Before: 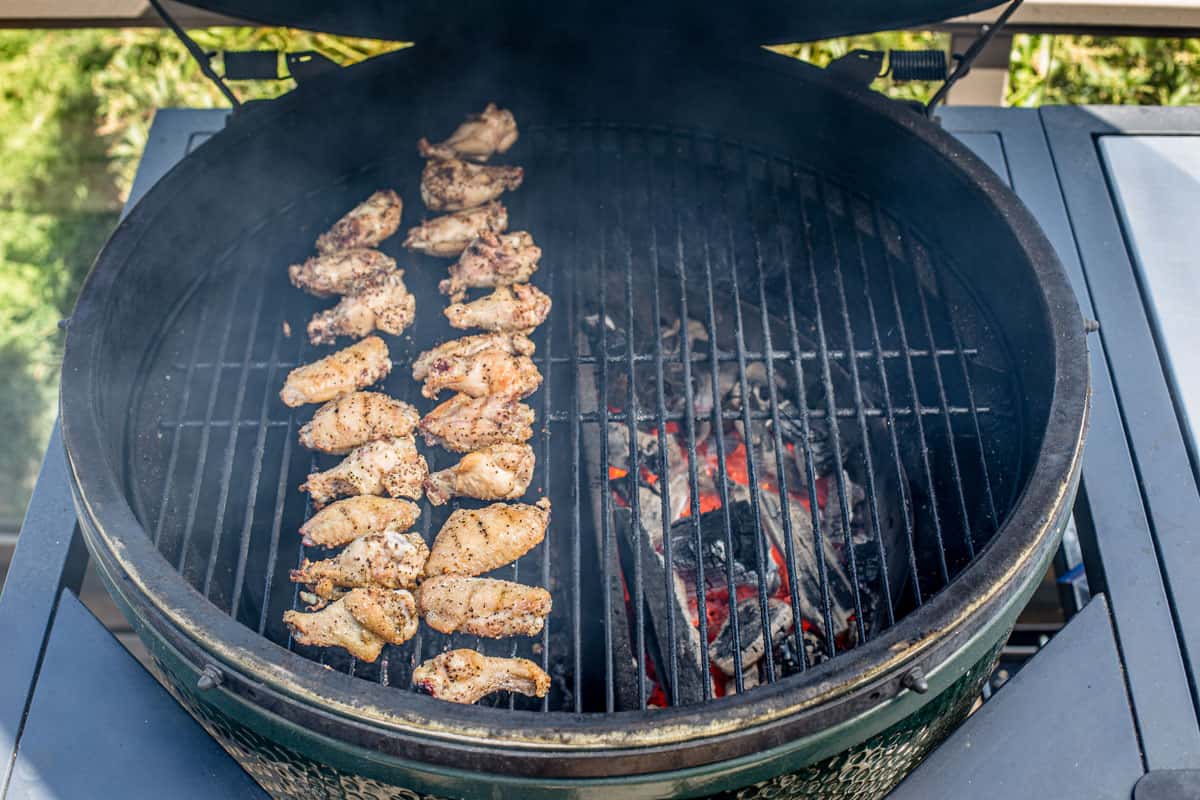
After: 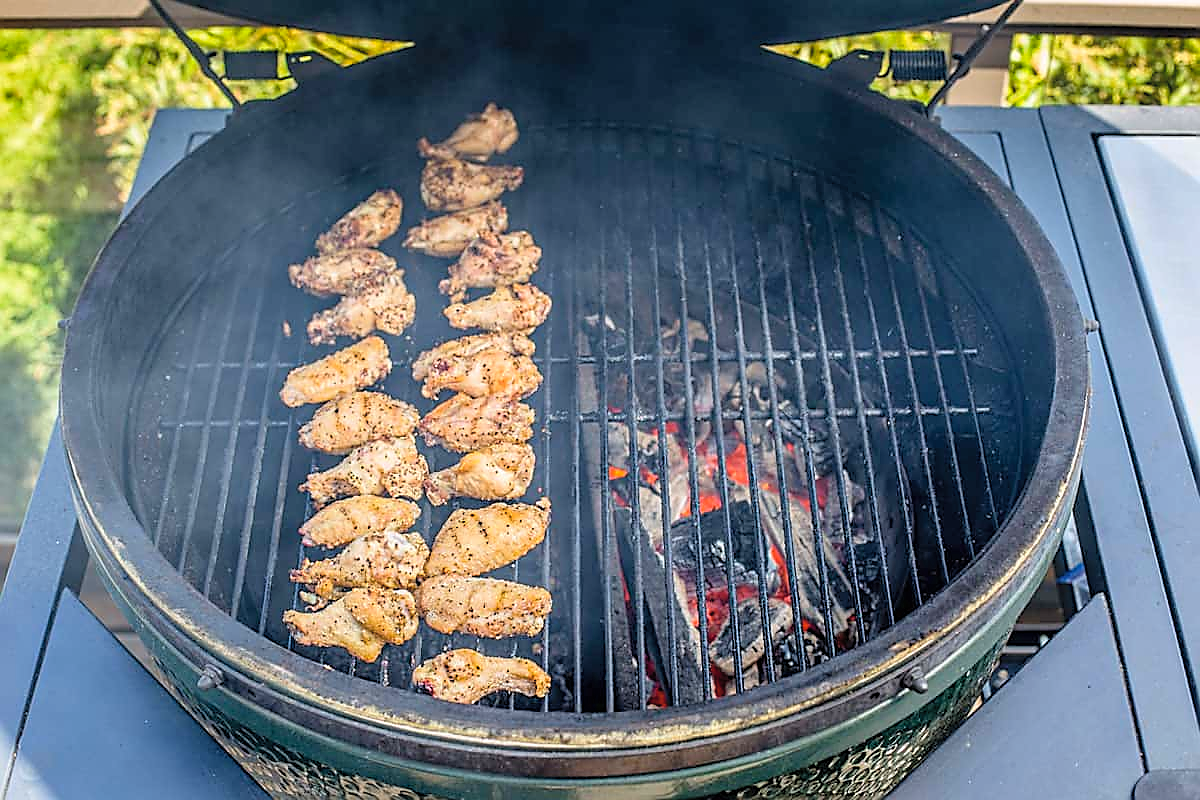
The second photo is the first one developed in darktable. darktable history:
sharpen: radius 1.422, amount 1.237, threshold 0.784
contrast brightness saturation: brightness 0.149
color balance rgb: shadows lift › luminance 0.975%, shadows lift › chroma 0.278%, shadows lift › hue 20.34°, perceptual saturation grading › global saturation 19.615%, global vibrance 20%
